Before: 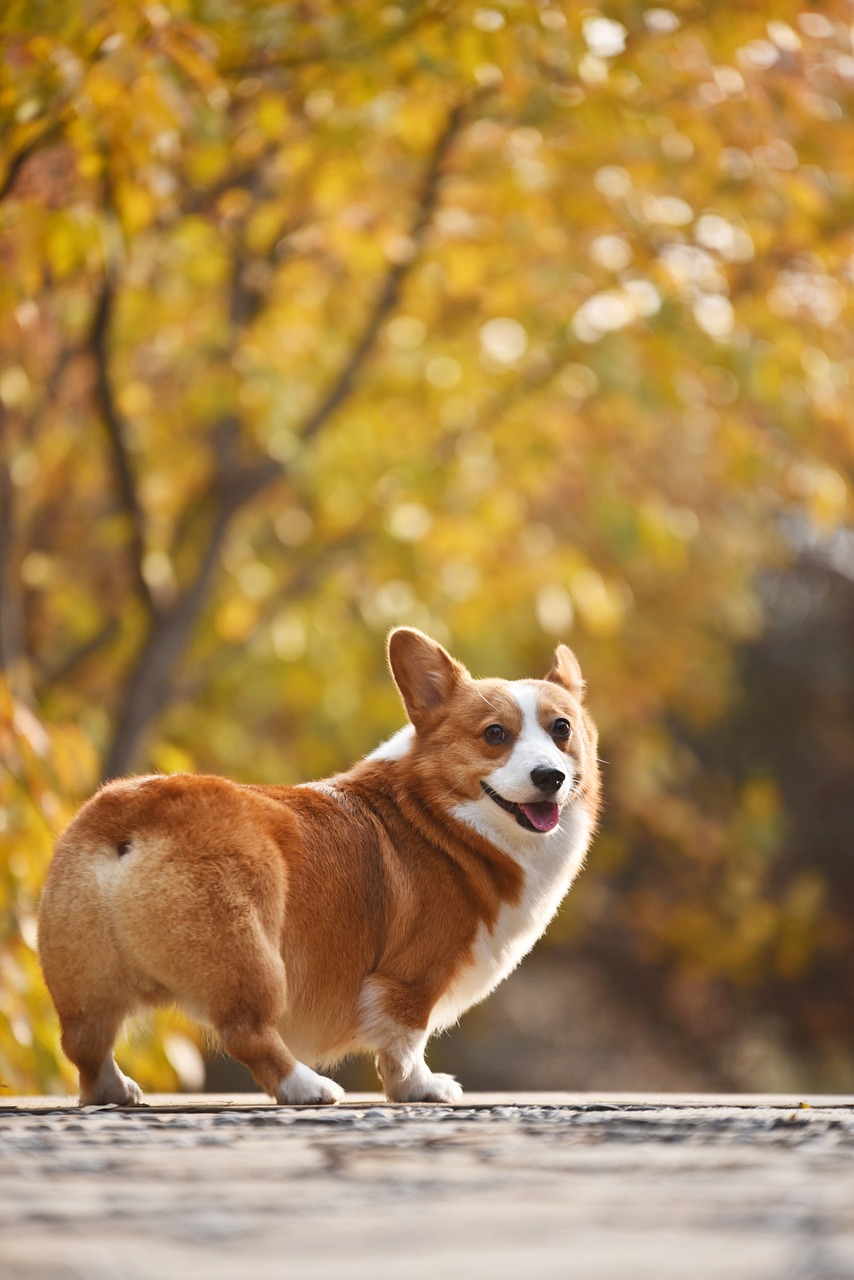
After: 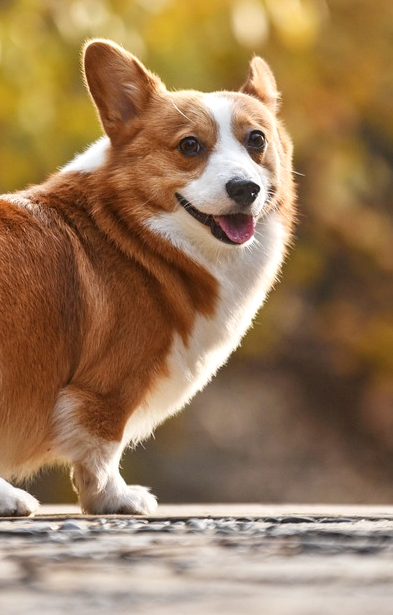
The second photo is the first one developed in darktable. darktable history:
local contrast: on, module defaults
crop: left 35.741%, top 45.978%, right 18.222%, bottom 5.902%
